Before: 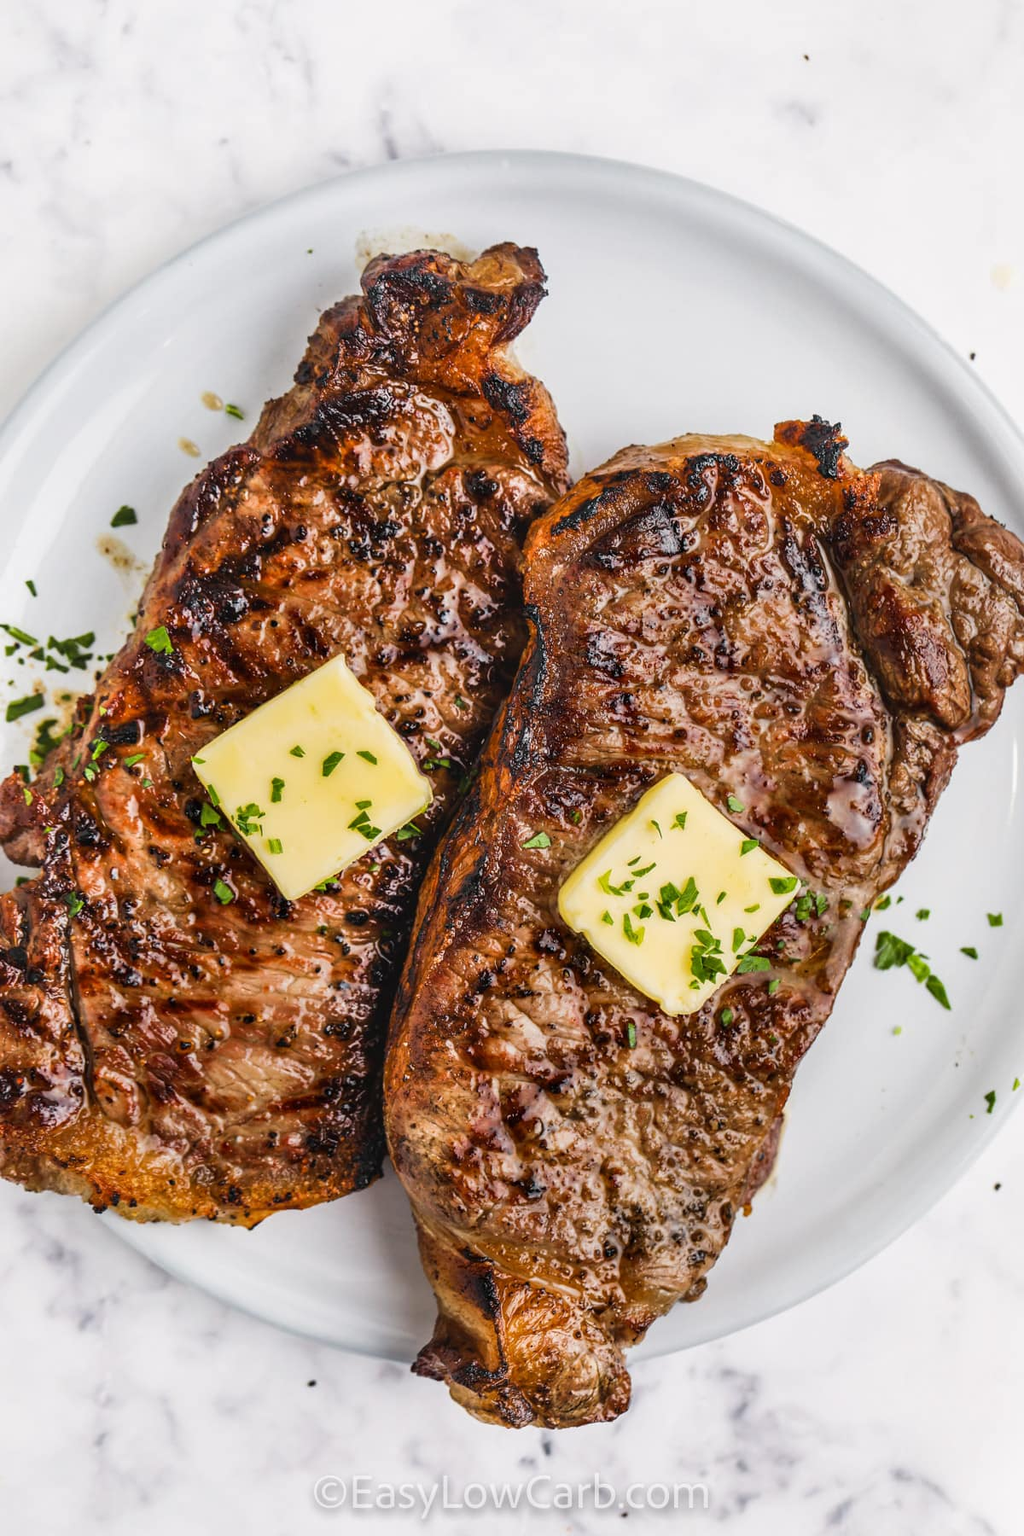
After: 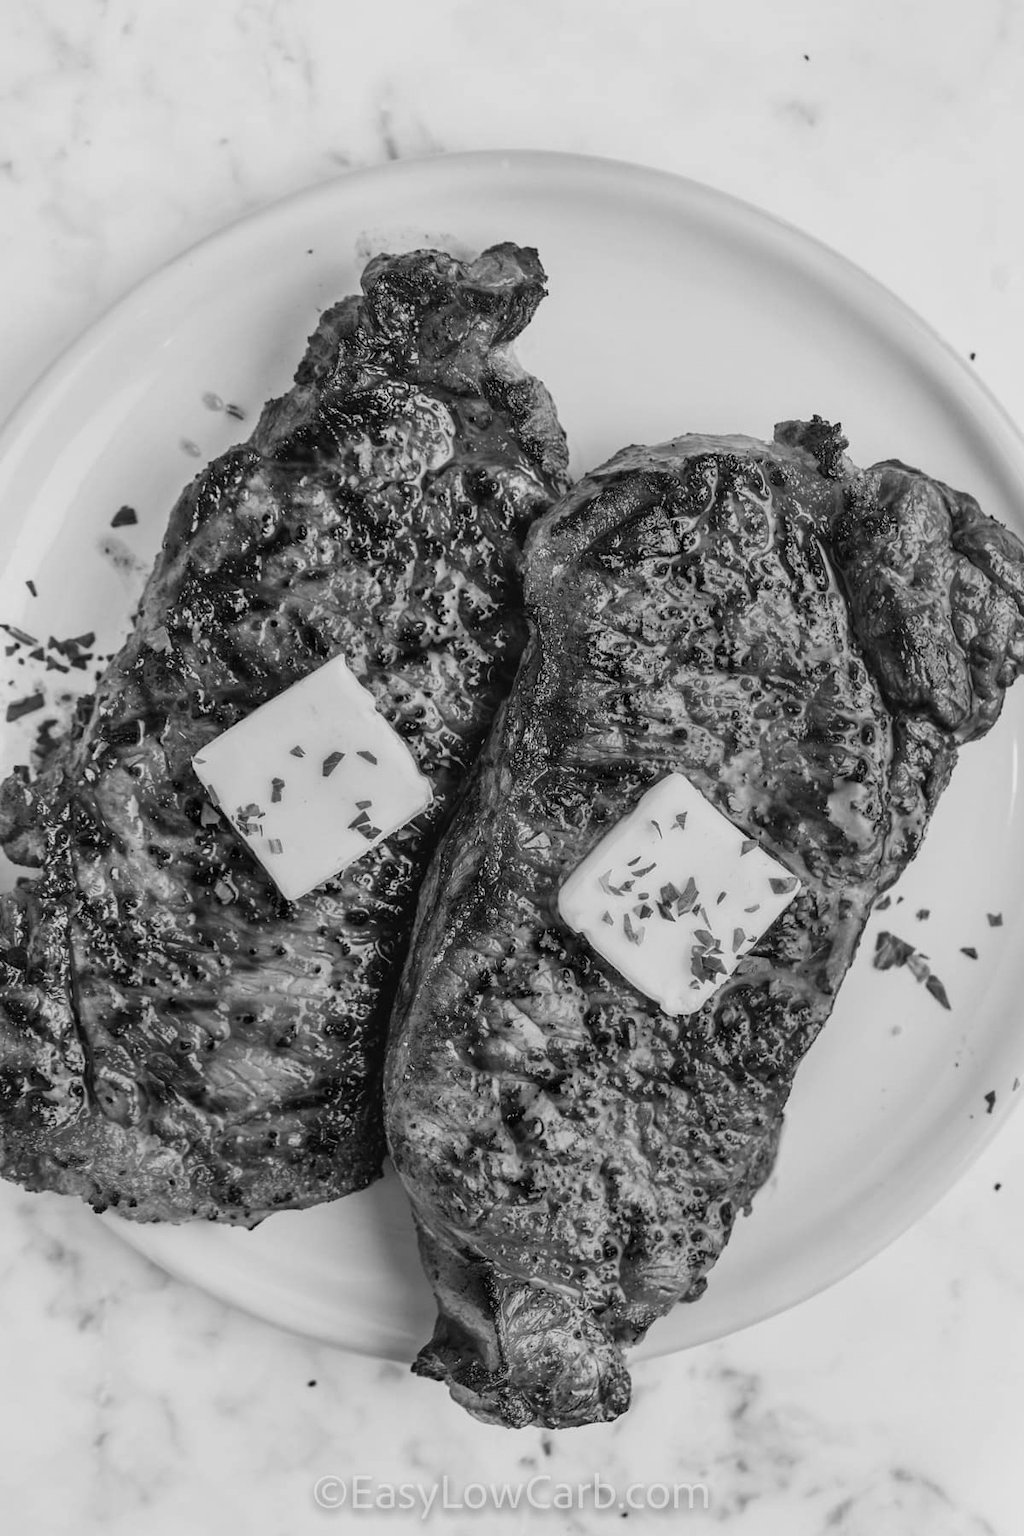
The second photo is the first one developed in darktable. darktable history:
exposure: exposure -0.293 EV, compensate highlight preservation false
monochrome: on, module defaults
